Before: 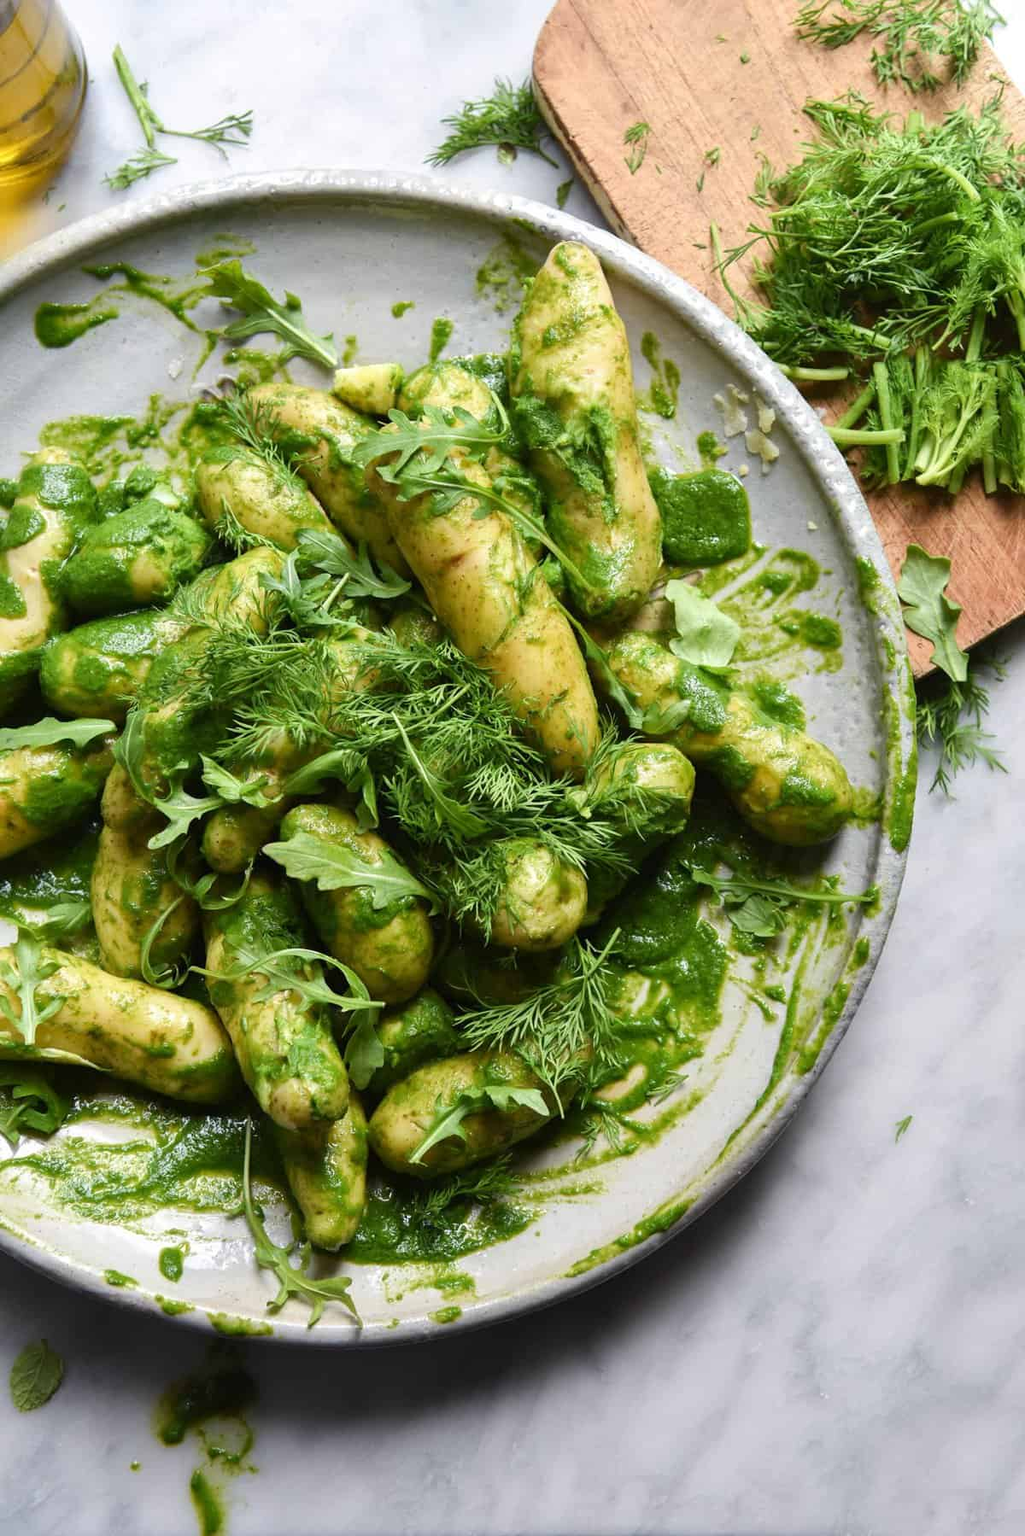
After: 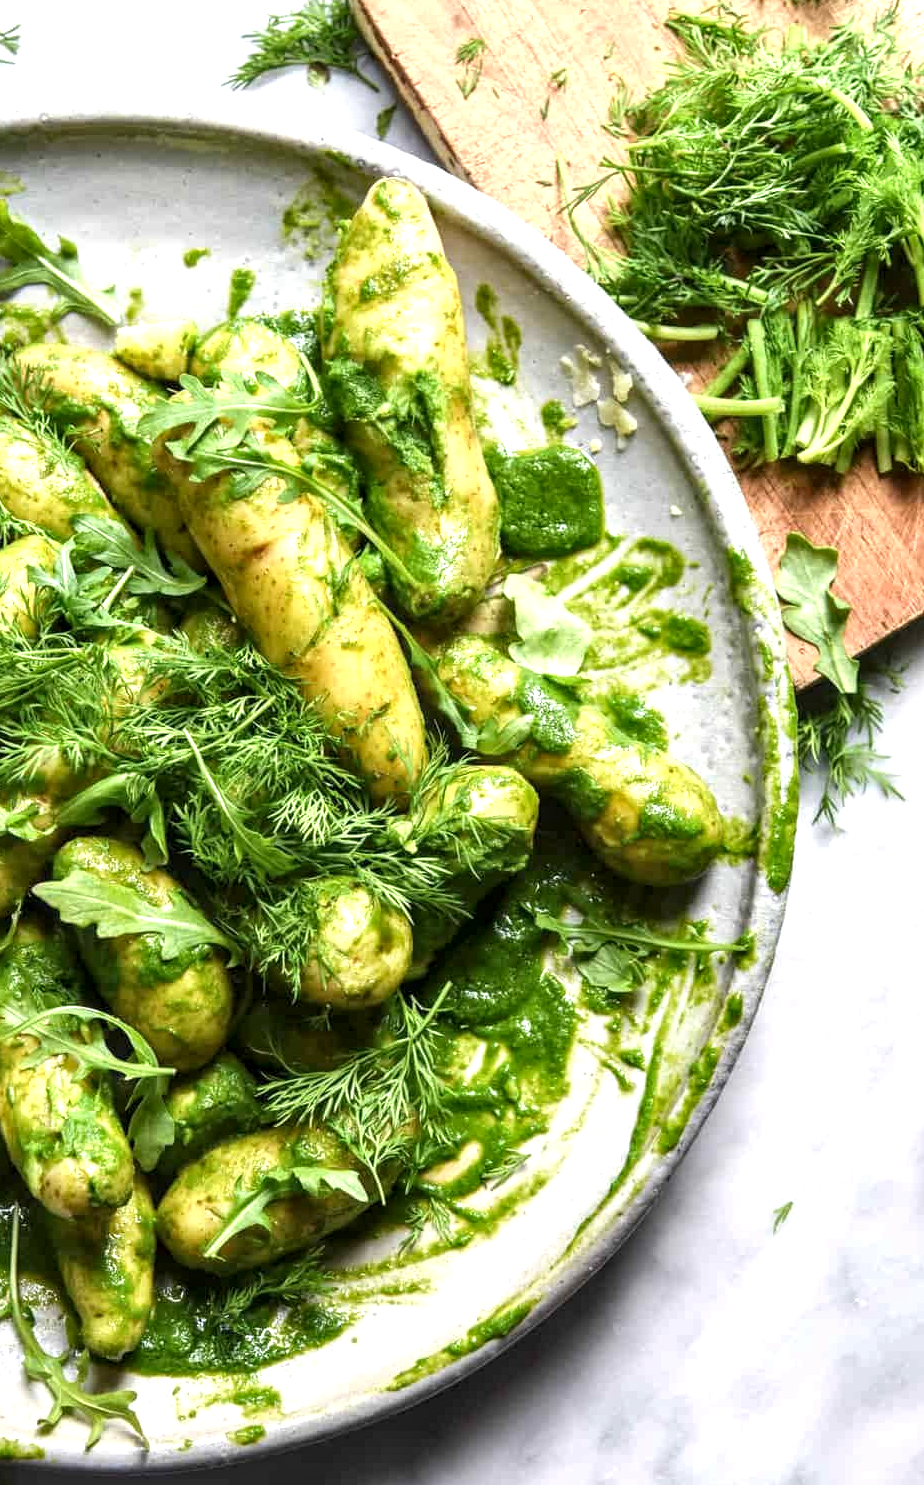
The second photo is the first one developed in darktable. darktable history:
crop: left 22.961%, top 5.886%, bottom 11.528%
exposure: black level correction 0, exposure 0.699 EV, compensate exposure bias true, compensate highlight preservation false
local contrast: highlights 38%, shadows 62%, detail 137%, midtone range 0.52
